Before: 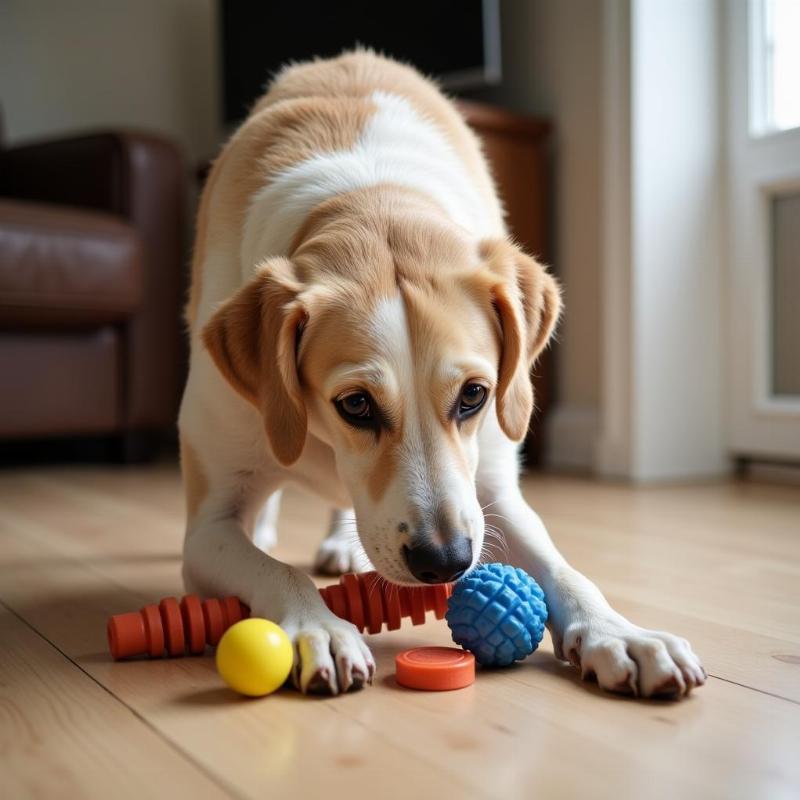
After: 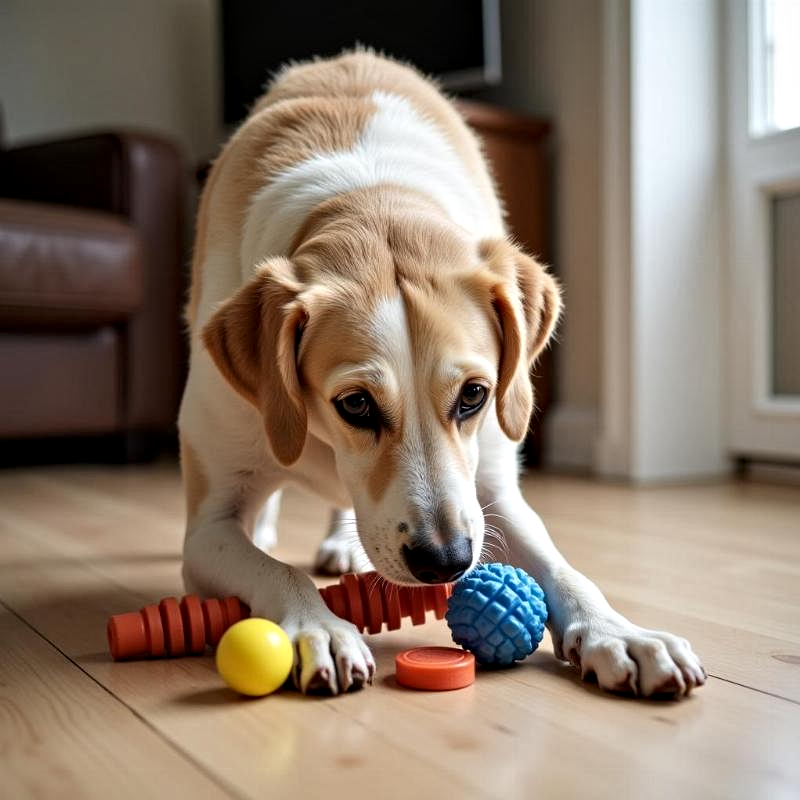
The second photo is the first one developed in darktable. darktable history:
contrast equalizer: y [[0.51, 0.537, 0.559, 0.574, 0.599, 0.618], [0.5 ×6], [0.5 ×6], [0 ×6], [0 ×6]]
